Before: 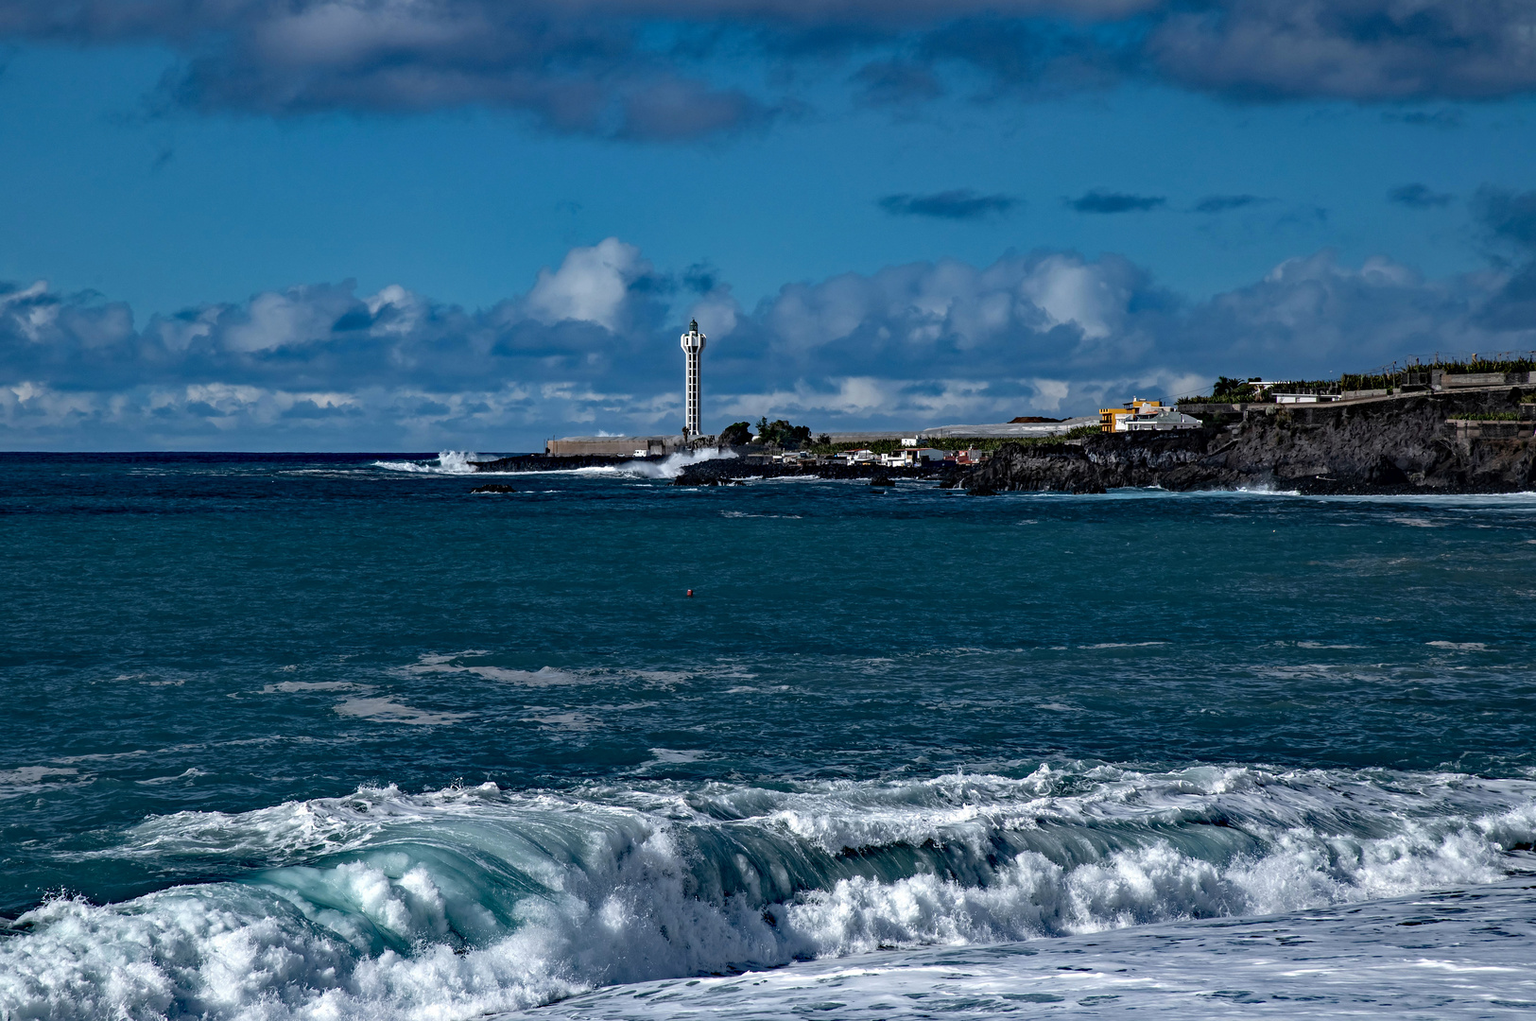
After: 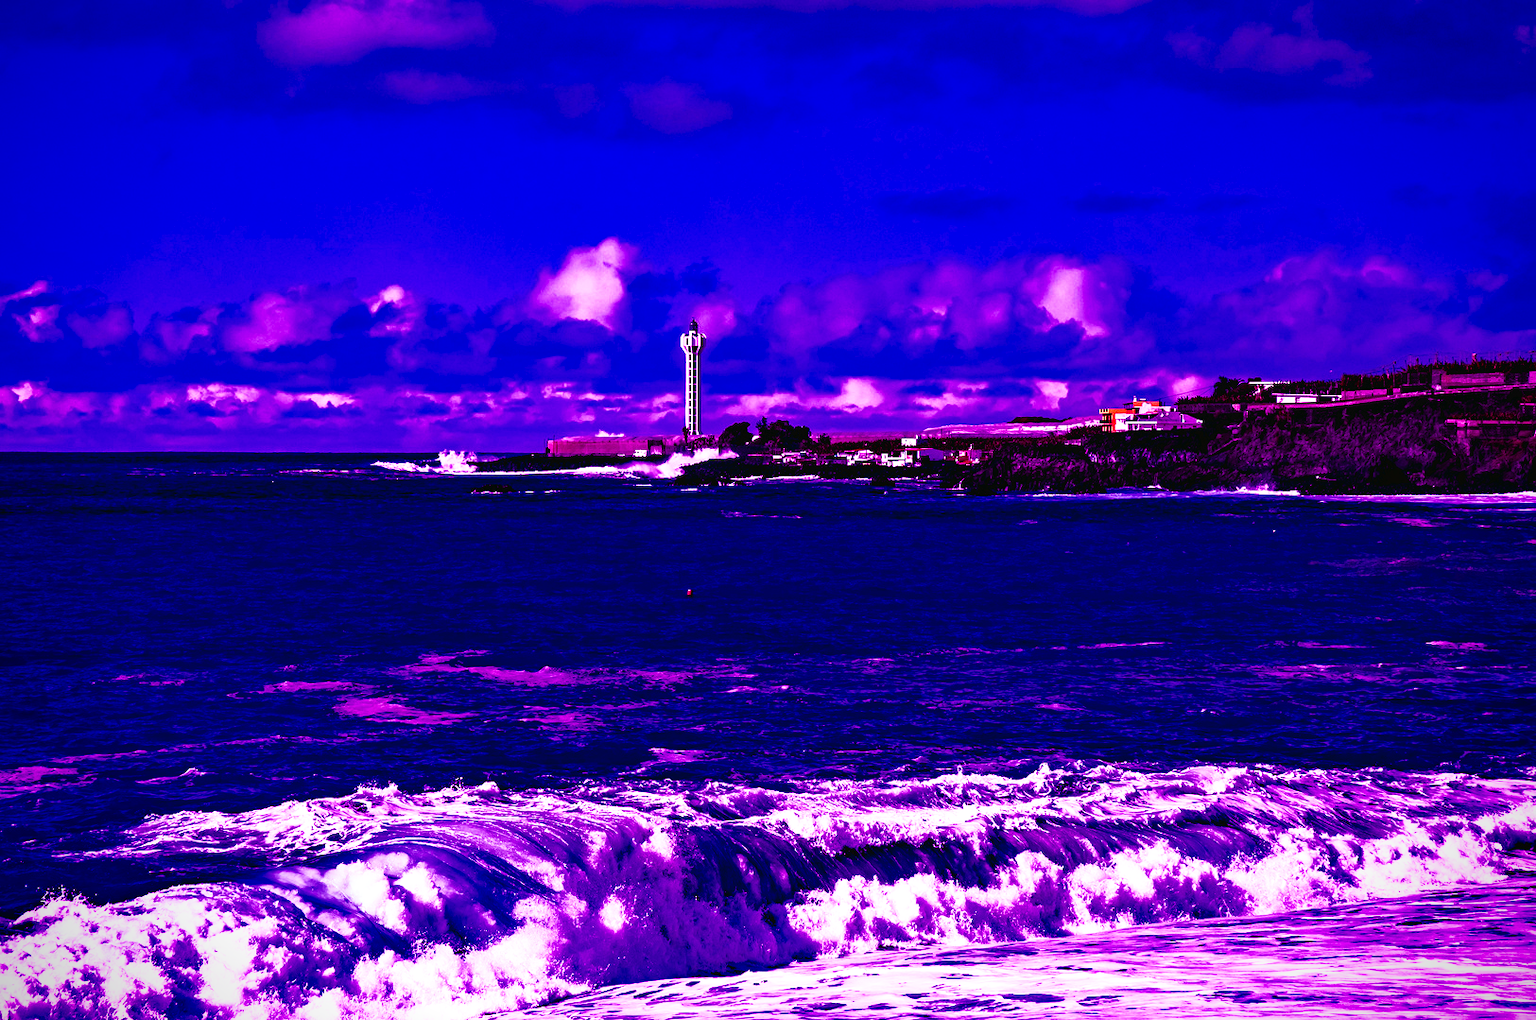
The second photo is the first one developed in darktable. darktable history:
vignetting: fall-off start 88.53%, fall-off radius 44.2%, saturation 0.376, width/height ratio 1.161
color balance: mode lift, gamma, gain (sRGB), lift [1, 1, 0.101, 1]
rgb curve: curves: ch0 [(0, 0) (0.284, 0.292) (0.505, 0.644) (1, 1)]; ch1 [(0, 0) (0.284, 0.292) (0.505, 0.644) (1, 1)]; ch2 [(0, 0) (0.284, 0.292) (0.505, 0.644) (1, 1)], compensate middle gray true
base curve: curves: ch0 [(0, 0.003) (0.001, 0.002) (0.006, 0.004) (0.02, 0.022) (0.048, 0.086) (0.094, 0.234) (0.162, 0.431) (0.258, 0.629) (0.385, 0.8) (0.548, 0.918) (0.751, 0.988) (1, 1)], preserve colors none
contrast brightness saturation: contrast 0.1, brightness 0.02, saturation 0.02
